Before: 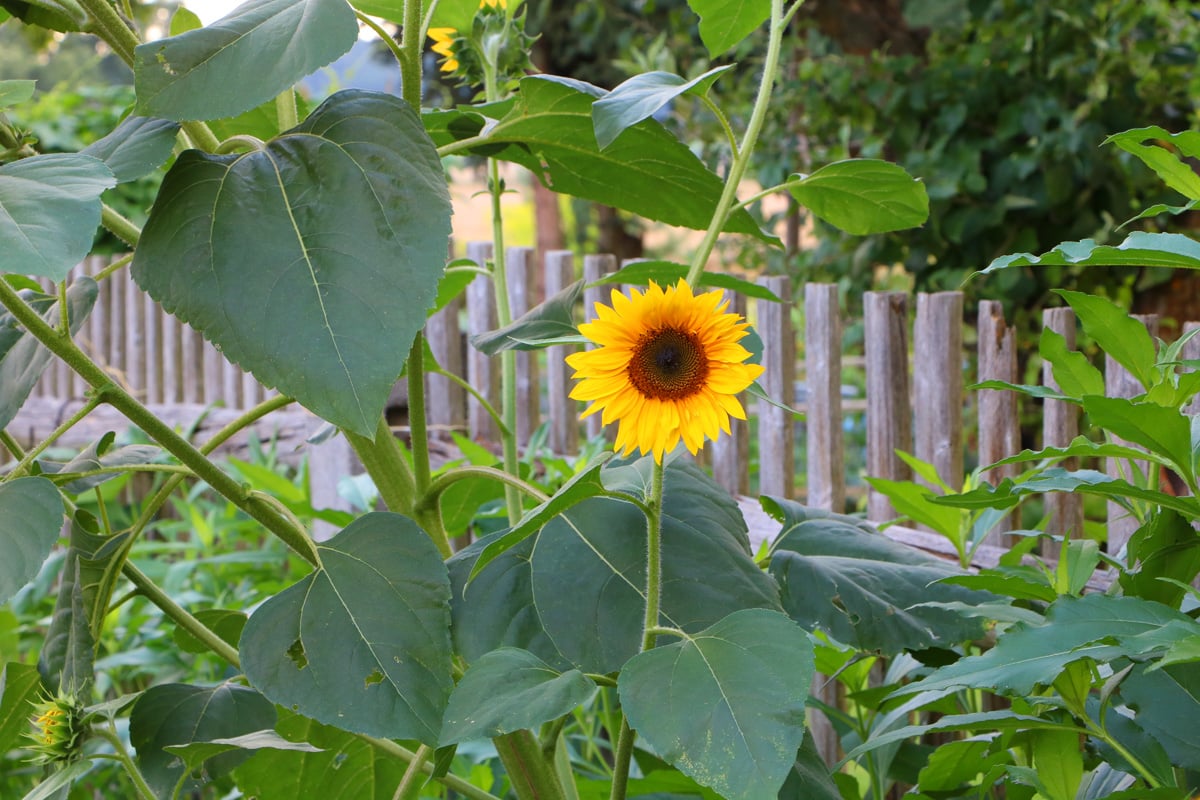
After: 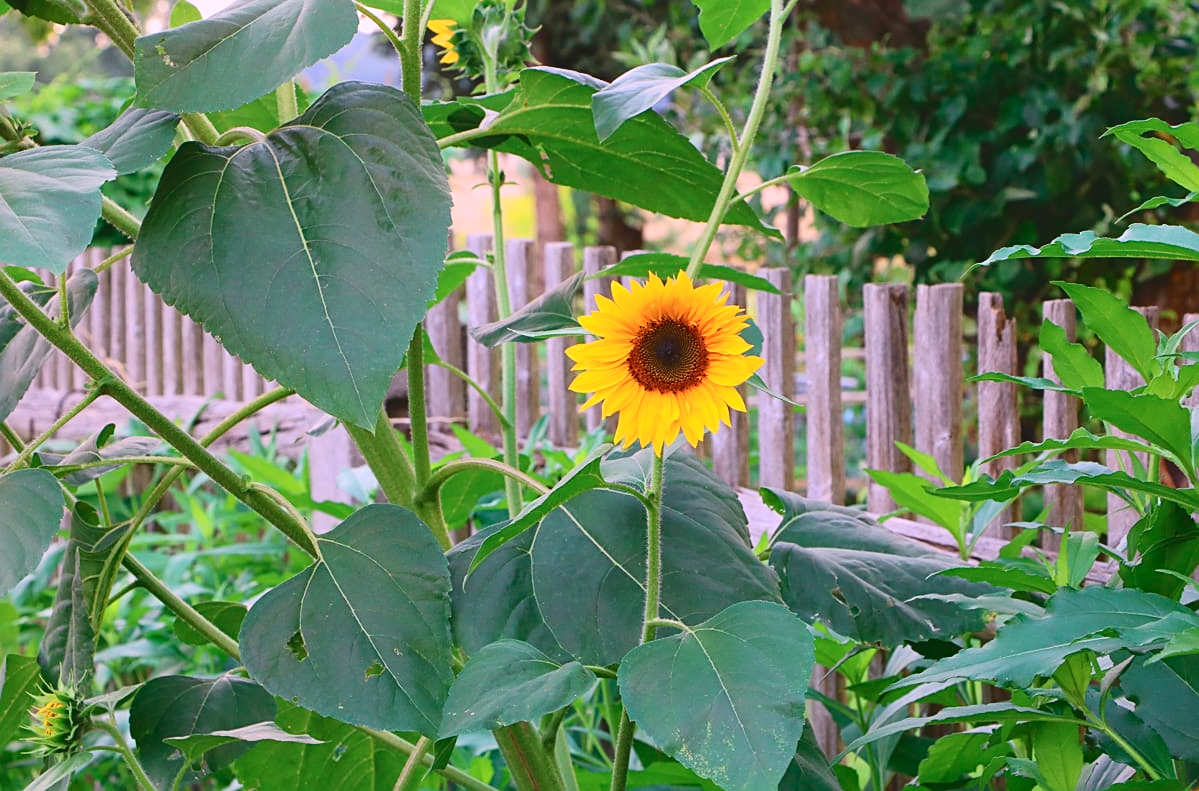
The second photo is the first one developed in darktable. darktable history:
tone curve: curves: ch0 [(0, 0.087) (0.175, 0.178) (0.466, 0.498) (0.715, 0.764) (1, 0.961)]; ch1 [(0, 0) (0.437, 0.398) (0.476, 0.466) (0.505, 0.505) (0.534, 0.544) (0.612, 0.605) (0.641, 0.643) (1, 1)]; ch2 [(0, 0) (0.359, 0.379) (0.427, 0.453) (0.489, 0.495) (0.531, 0.534) (0.579, 0.579) (1, 1)], color space Lab, independent channels, preserve colors none
white balance: red 1.066, blue 1.119
sharpen: on, module defaults
crop: top 1.049%, right 0.001%
